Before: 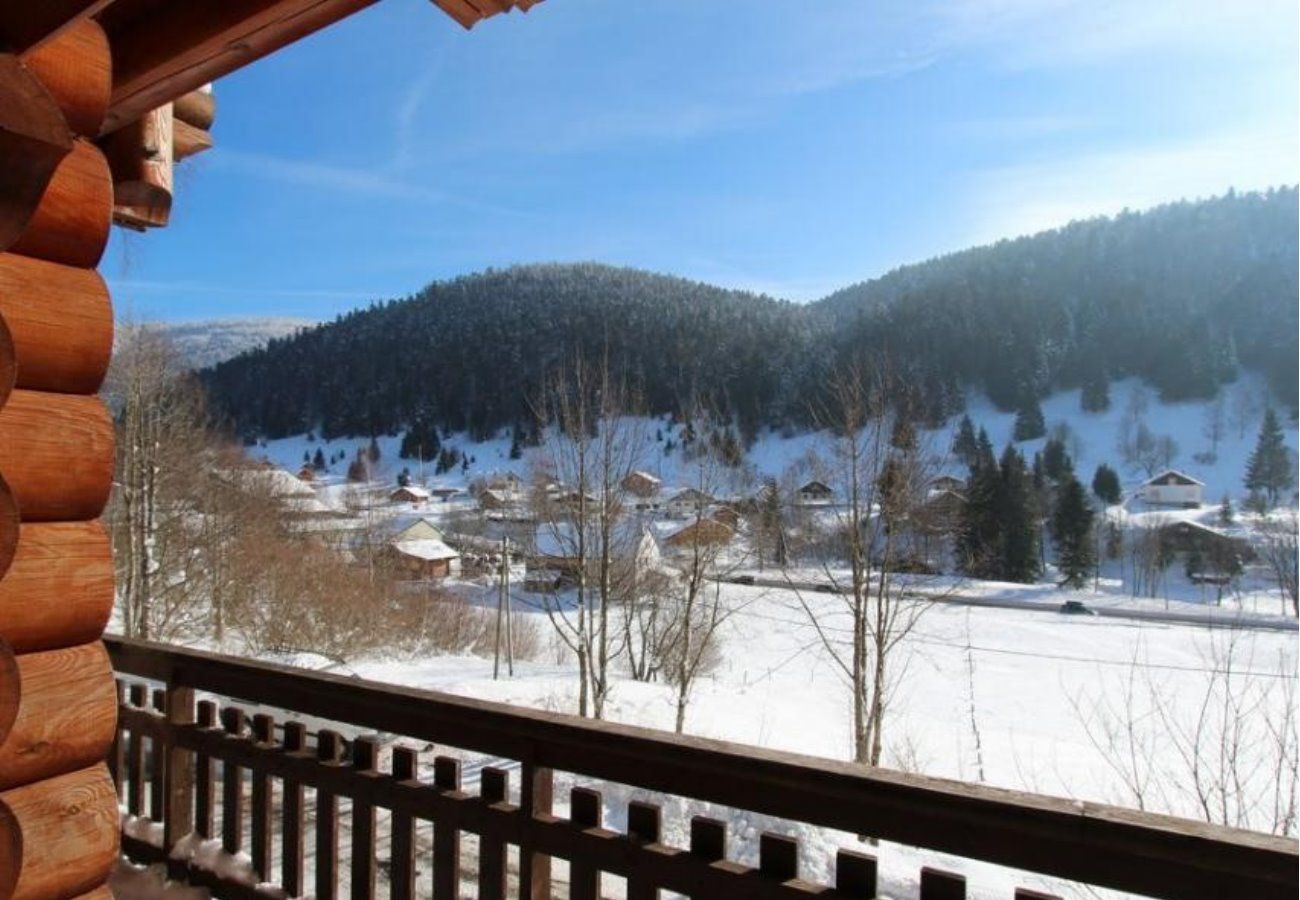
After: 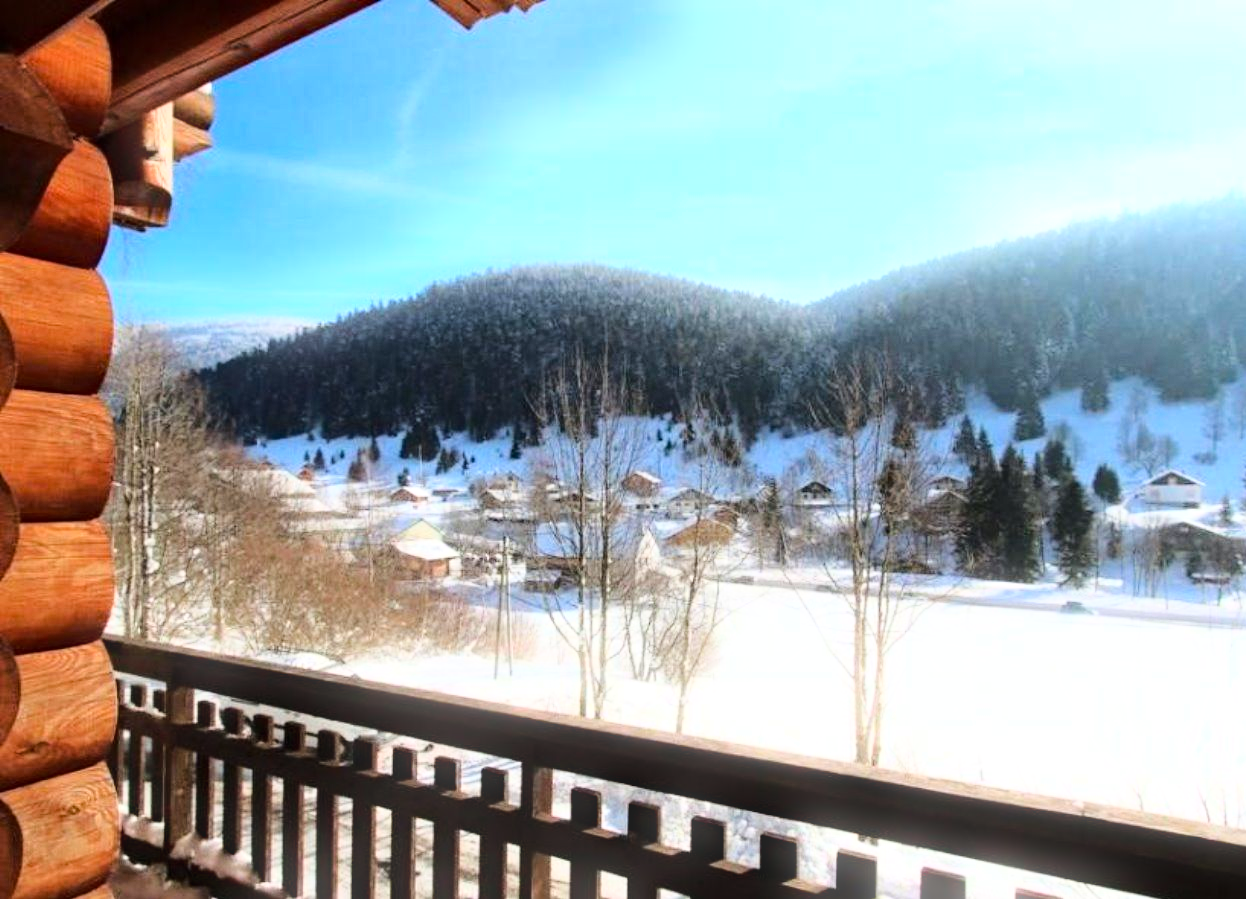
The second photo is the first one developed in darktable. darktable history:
bloom: size 5%, threshold 95%, strength 15%
crop: right 4.126%, bottom 0.031%
tone equalizer: on, module defaults
exposure: exposure 0.131 EV, compensate highlight preservation false
haze removal: compatibility mode true, adaptive false
local contrast: mode bilateral grid, contrast 10, coarseness 25, detail 115%, midtone range 0.2
base curve: curves: ch0 [(0, 0) (0.028, 0.03) (0.121, 0.232) (0.46, 0.748) (0.859, 0.968) (1, 1)]
